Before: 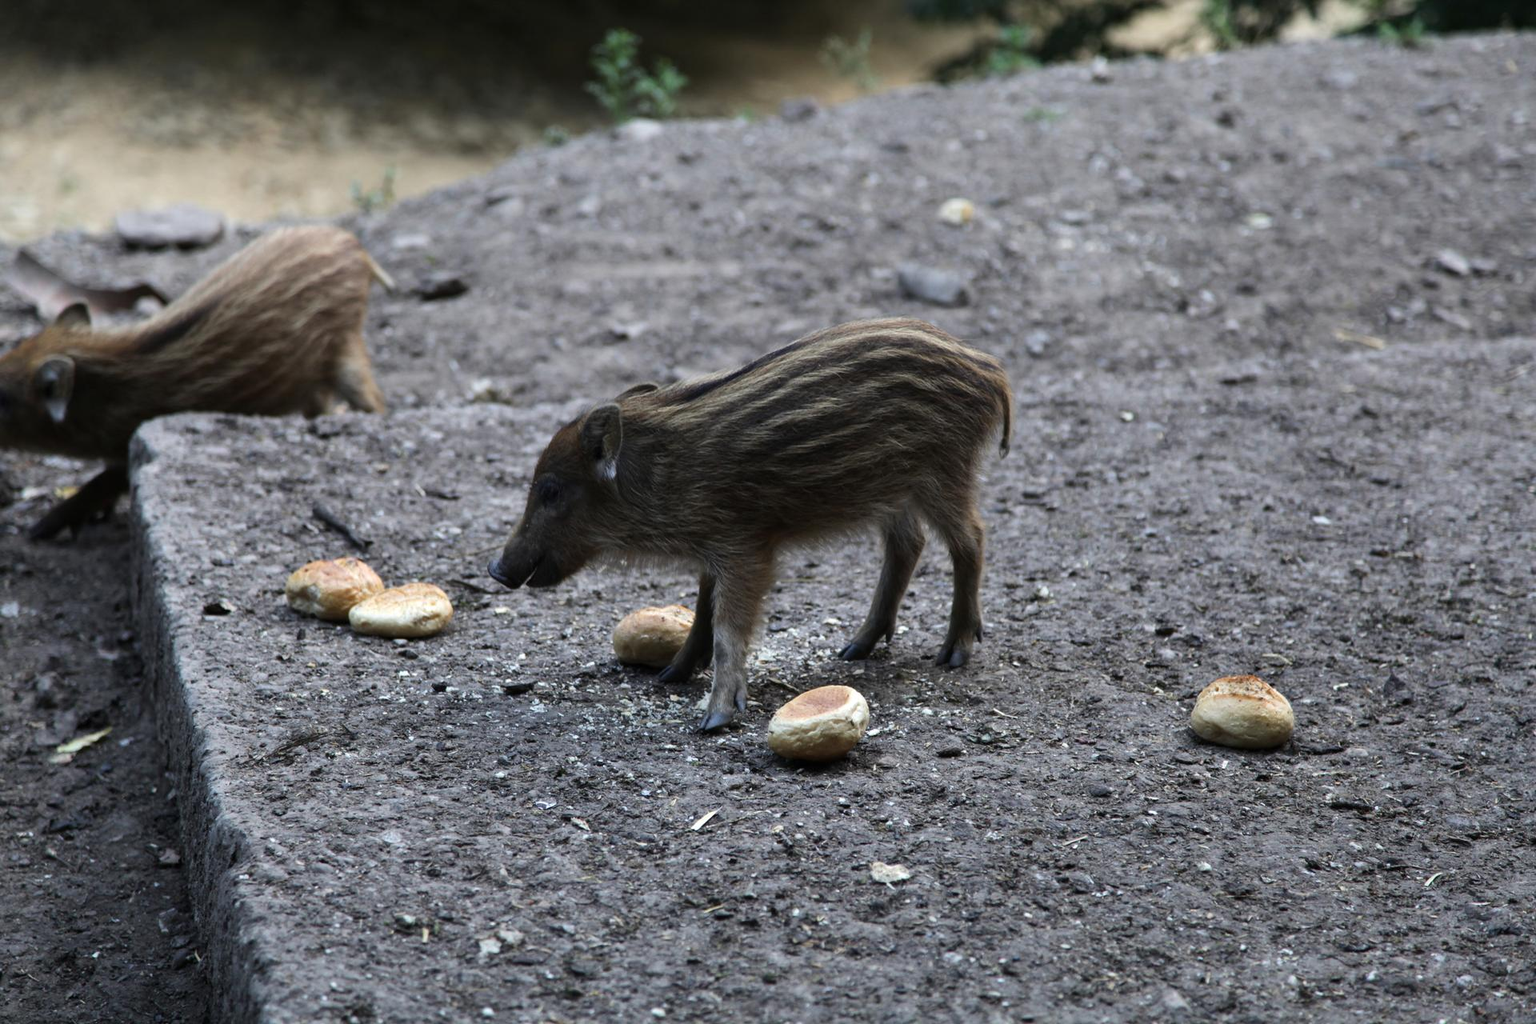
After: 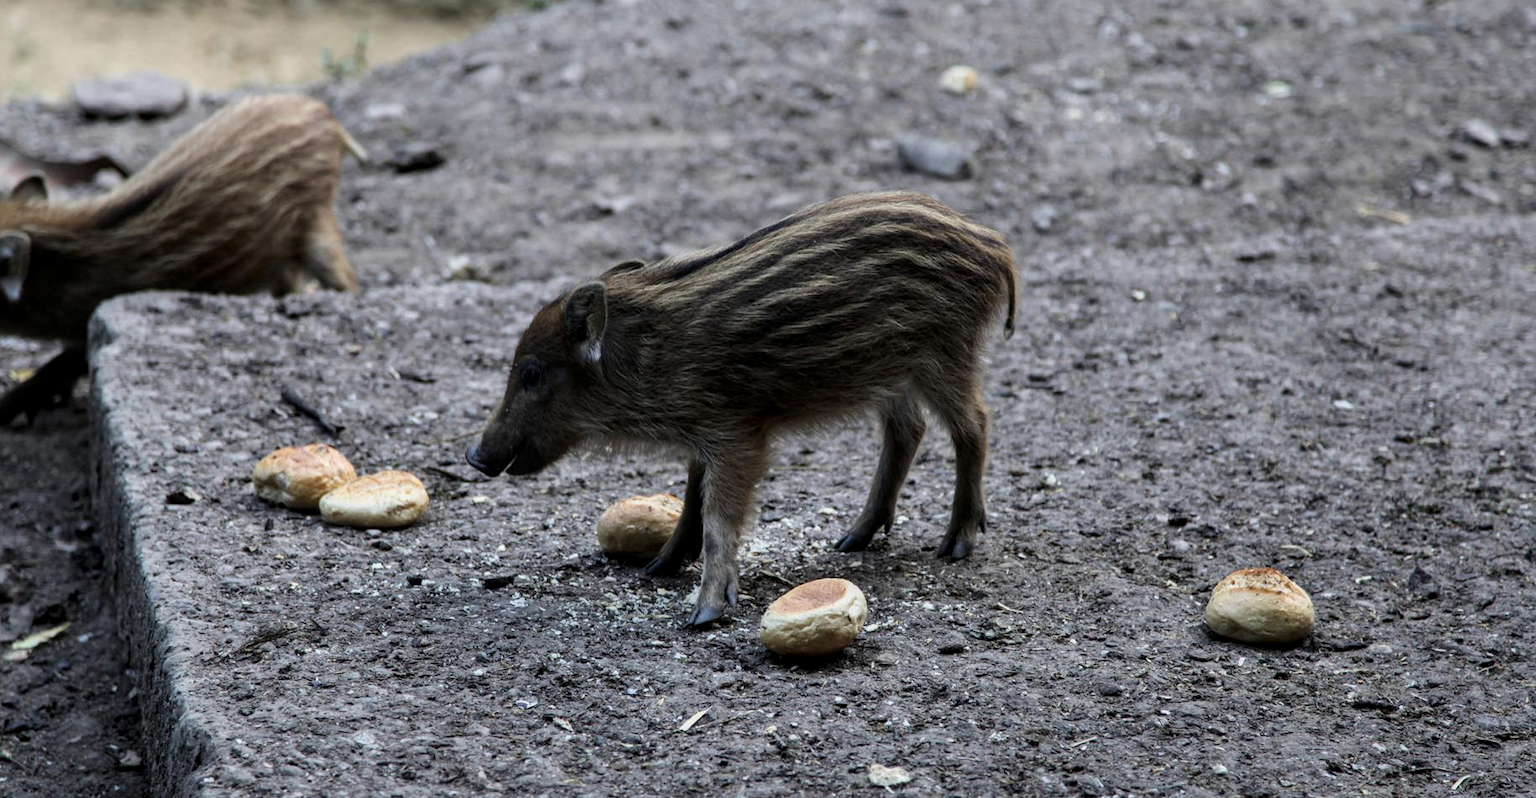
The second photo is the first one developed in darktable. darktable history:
filmic rgb: black relative exposure -11.35 EV, white relative exposure 3.22 EV, hardness 6.76, color science v6 (2022)
local contrast: on, module defaults
crop and rotate: left 2.991%, top 13.302%, right 1.981%, bottom 12.636%
